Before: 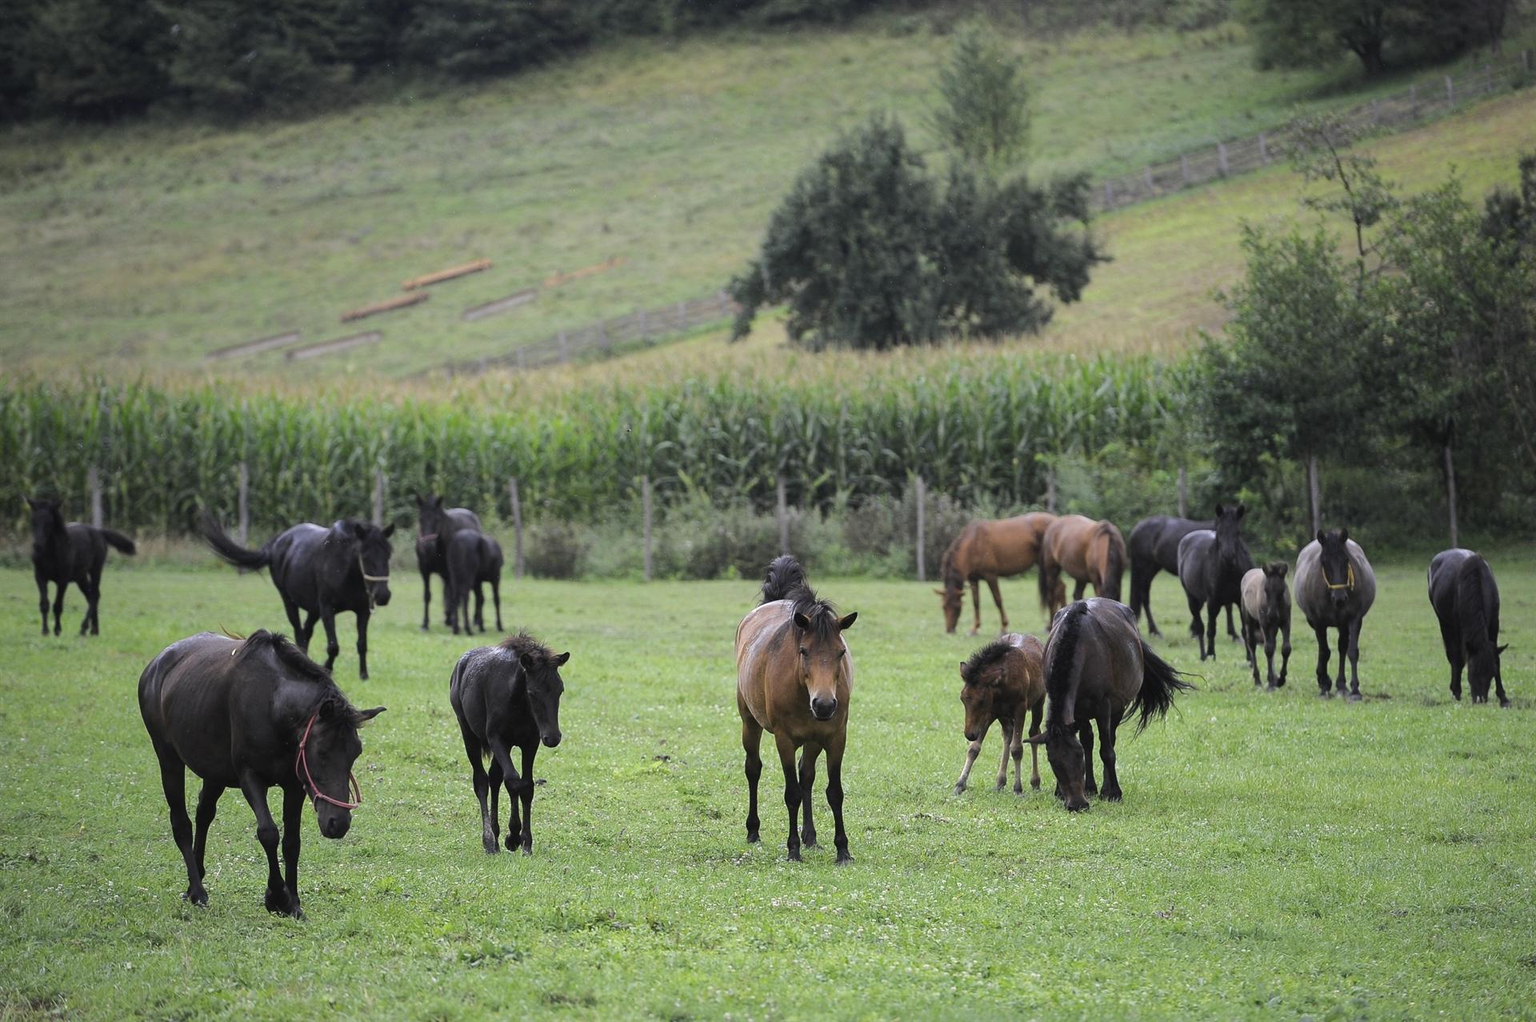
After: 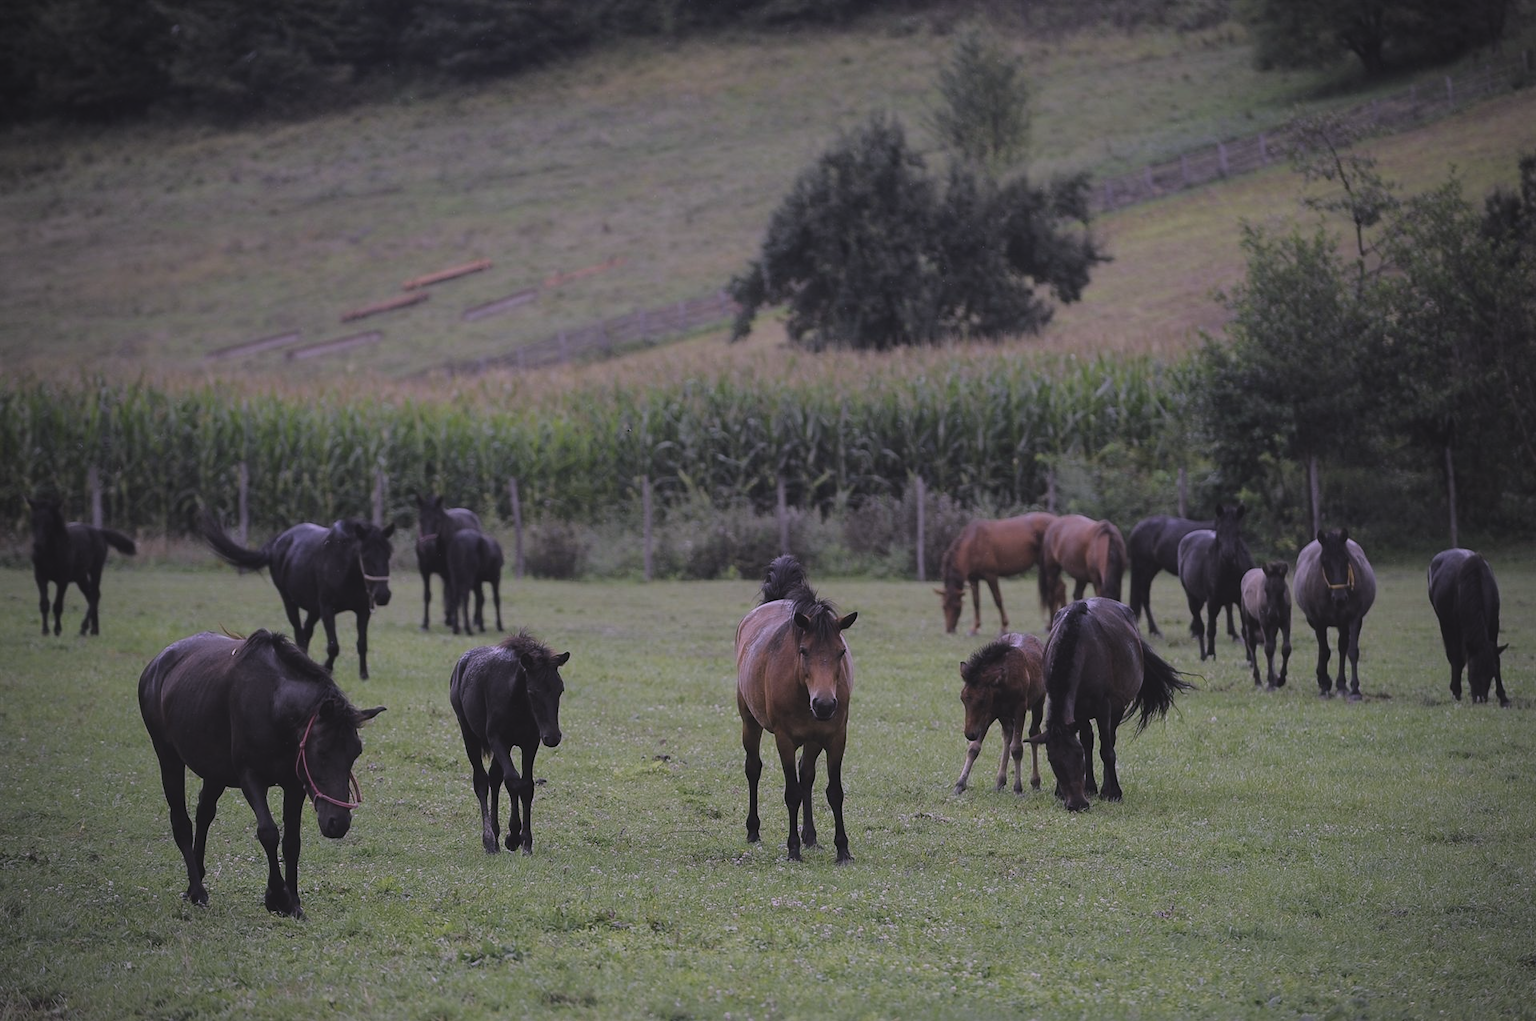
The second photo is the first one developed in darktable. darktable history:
exposure: black level correction -0.016, exposure -1.018 EV, compensate highlight preservation false
color correction: highlights a* 15.46, highlights b* -20.56
vignetting: fall-off radius 60.65%
